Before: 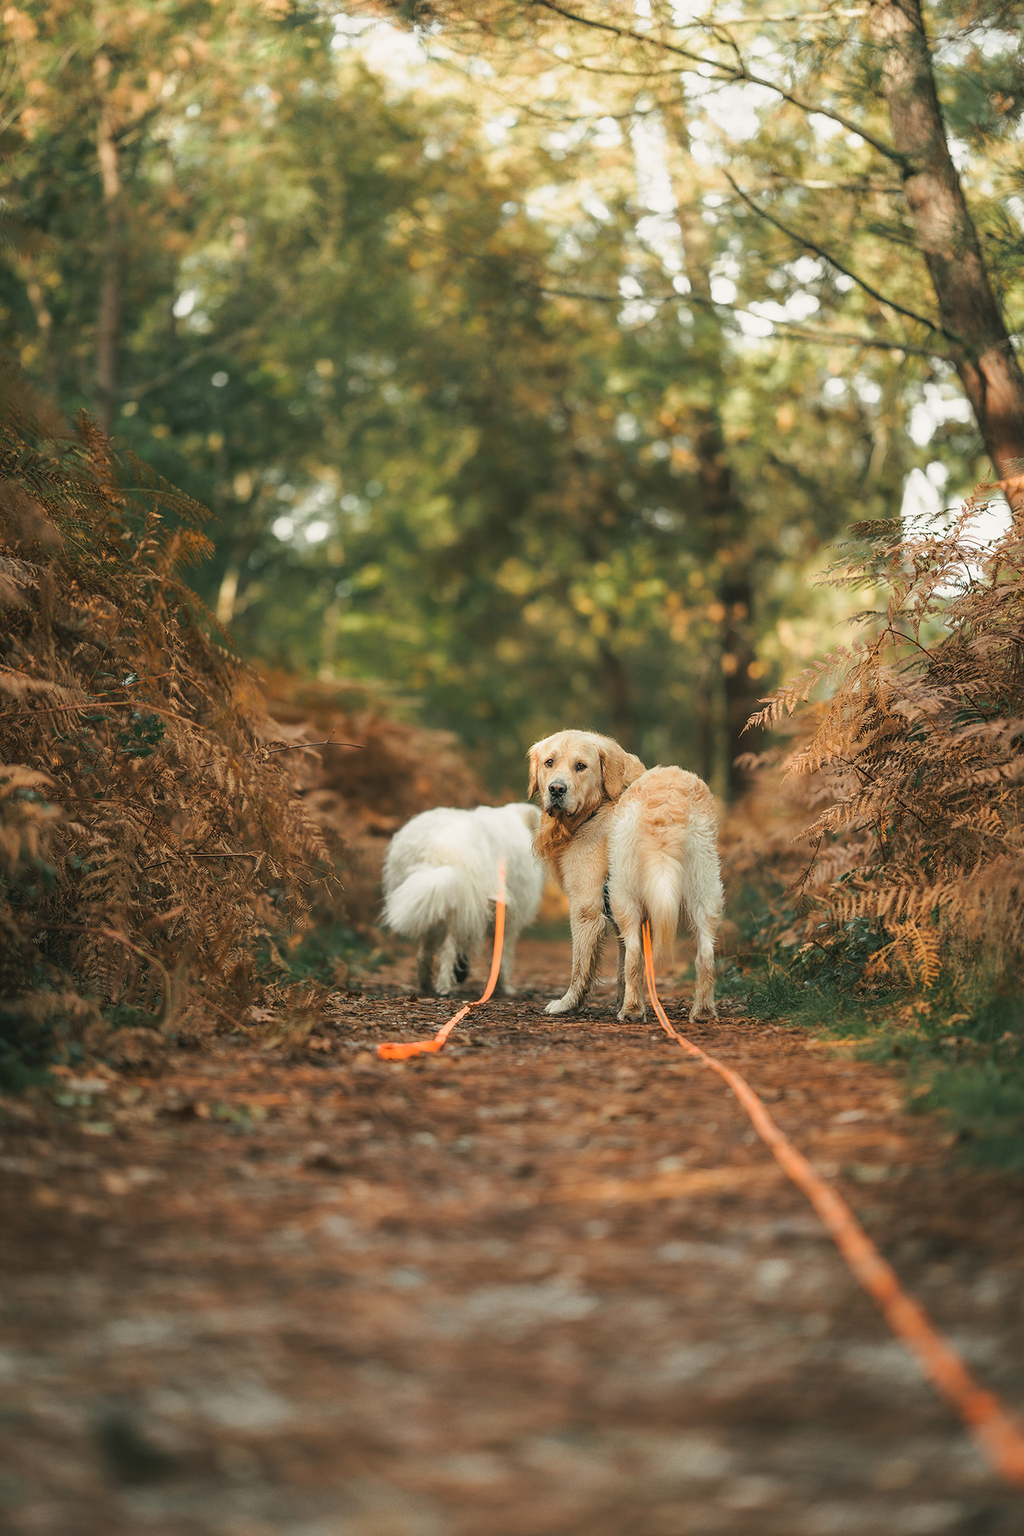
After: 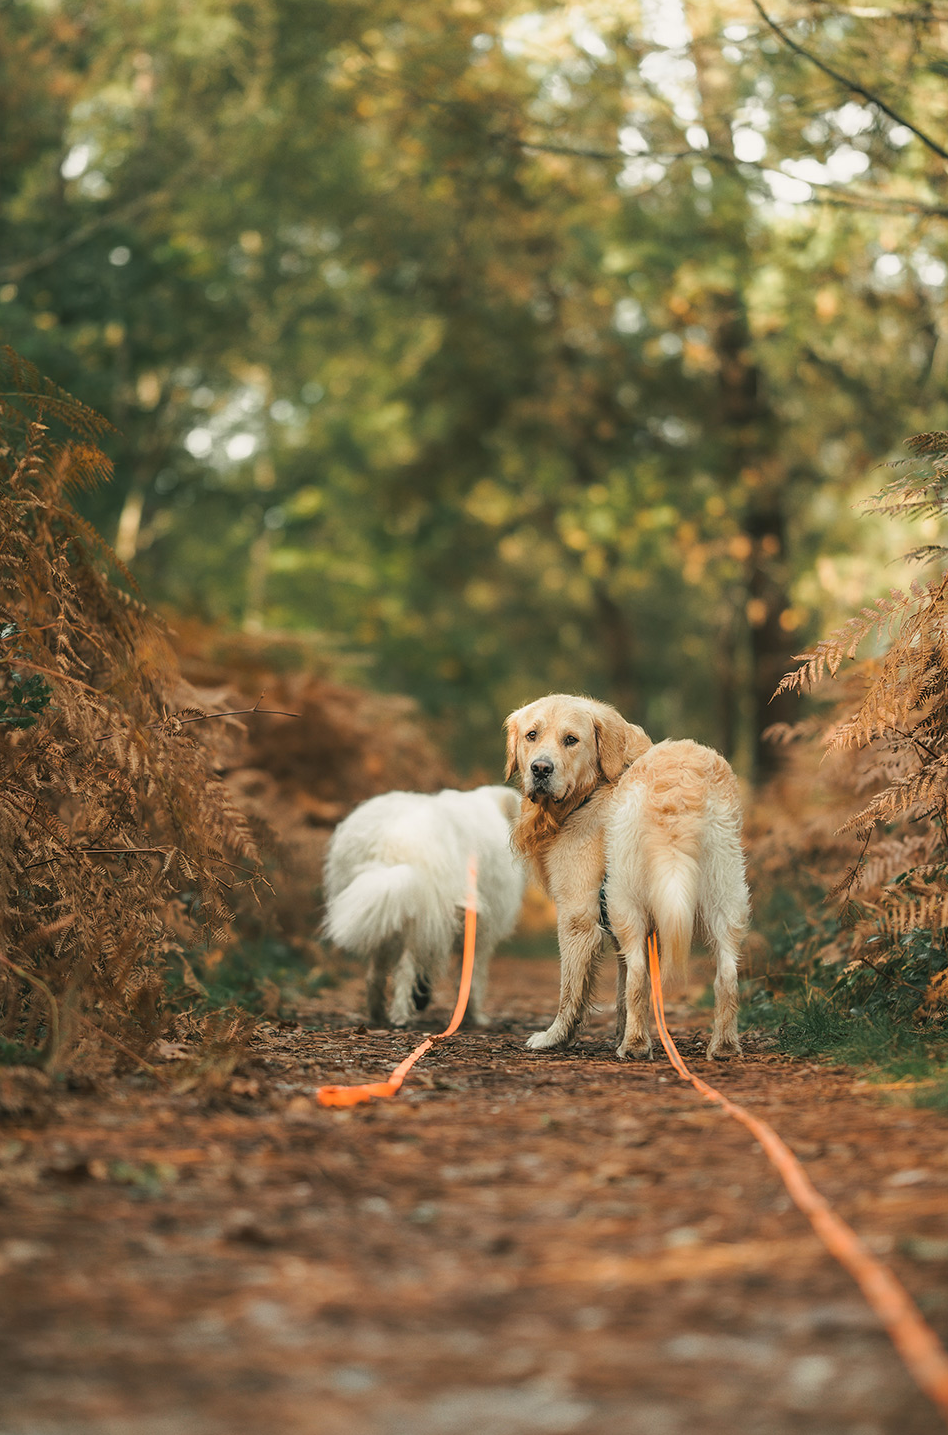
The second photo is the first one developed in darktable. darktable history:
crop and rotate: left 12.166%, top 11.4%, right 13.698%, bottom 13.816%
